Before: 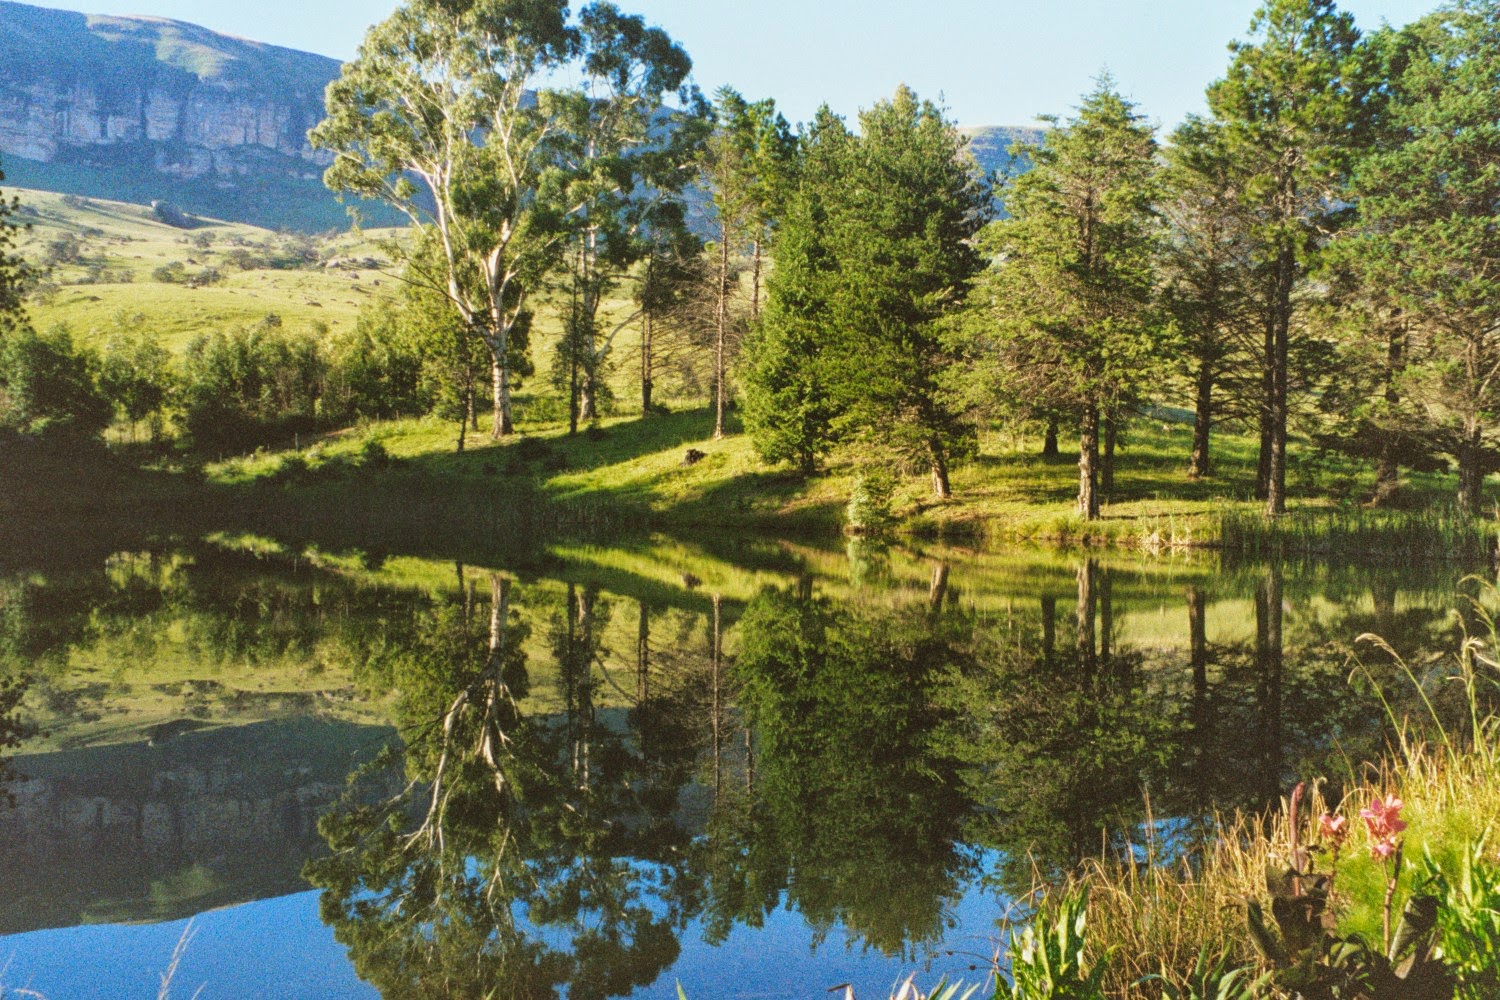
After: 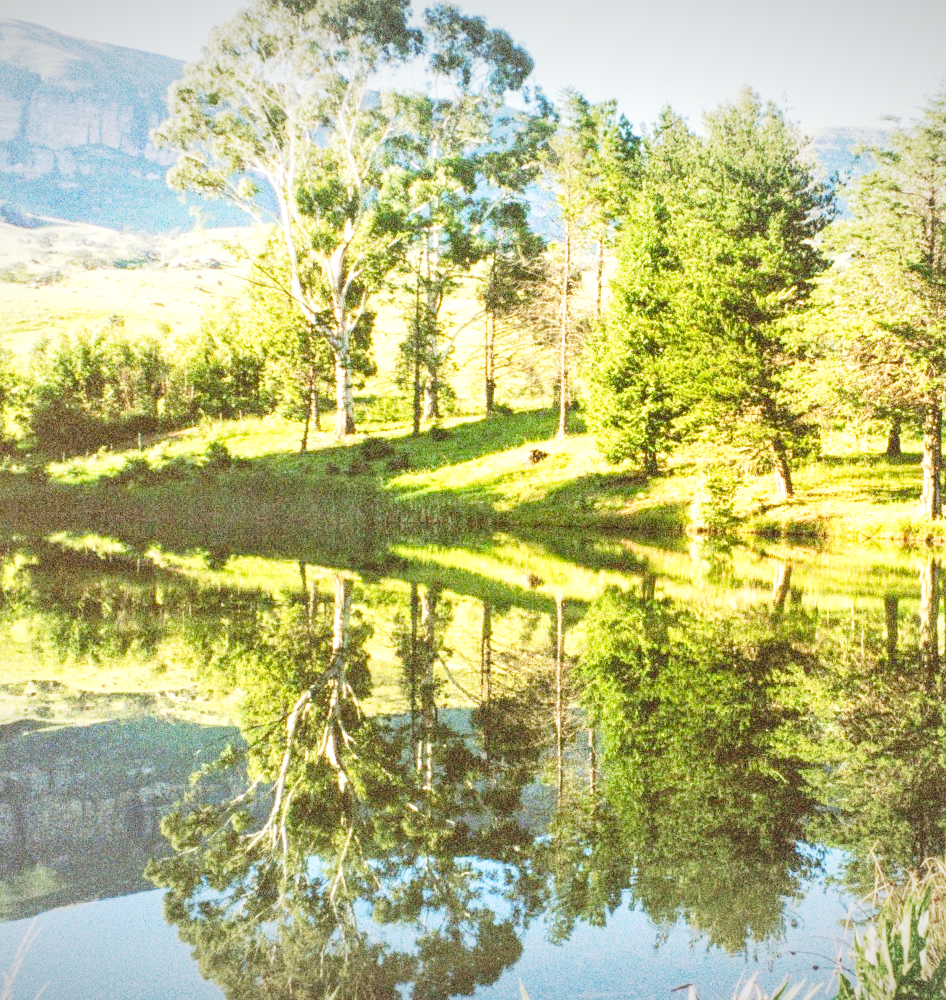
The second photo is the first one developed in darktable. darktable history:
contrast brightness saturation: contrast -0.104, brightness 0.045, saturation 0.083
exposure: exposure 1.159 EV, compensate exposure bias true, compensate highlight preservation false
local contrast: detail 130%
base curve: curves: ch0 [(0, 0) (0.028, 0.03) (0.121, 0.232) (0.46, 0.748) (0.859, 0.968) (1, 1)], preserve colors none
crop: left 10.485%, right 26.398%
tone equalizer: -8 EV -0.406 EV, -7 EV -0.403 EV, -6 EV -0.343 EV, -5 EV -0.255 EV, -3 EV 0.231 EV, -2 EV 0.315 EV, -1 EV 0.403 EV, +0 EV 0.402 EV
vignetting: fall-off start 97.84%, fall-off radius 100.1%, width/height ratio 1.373
